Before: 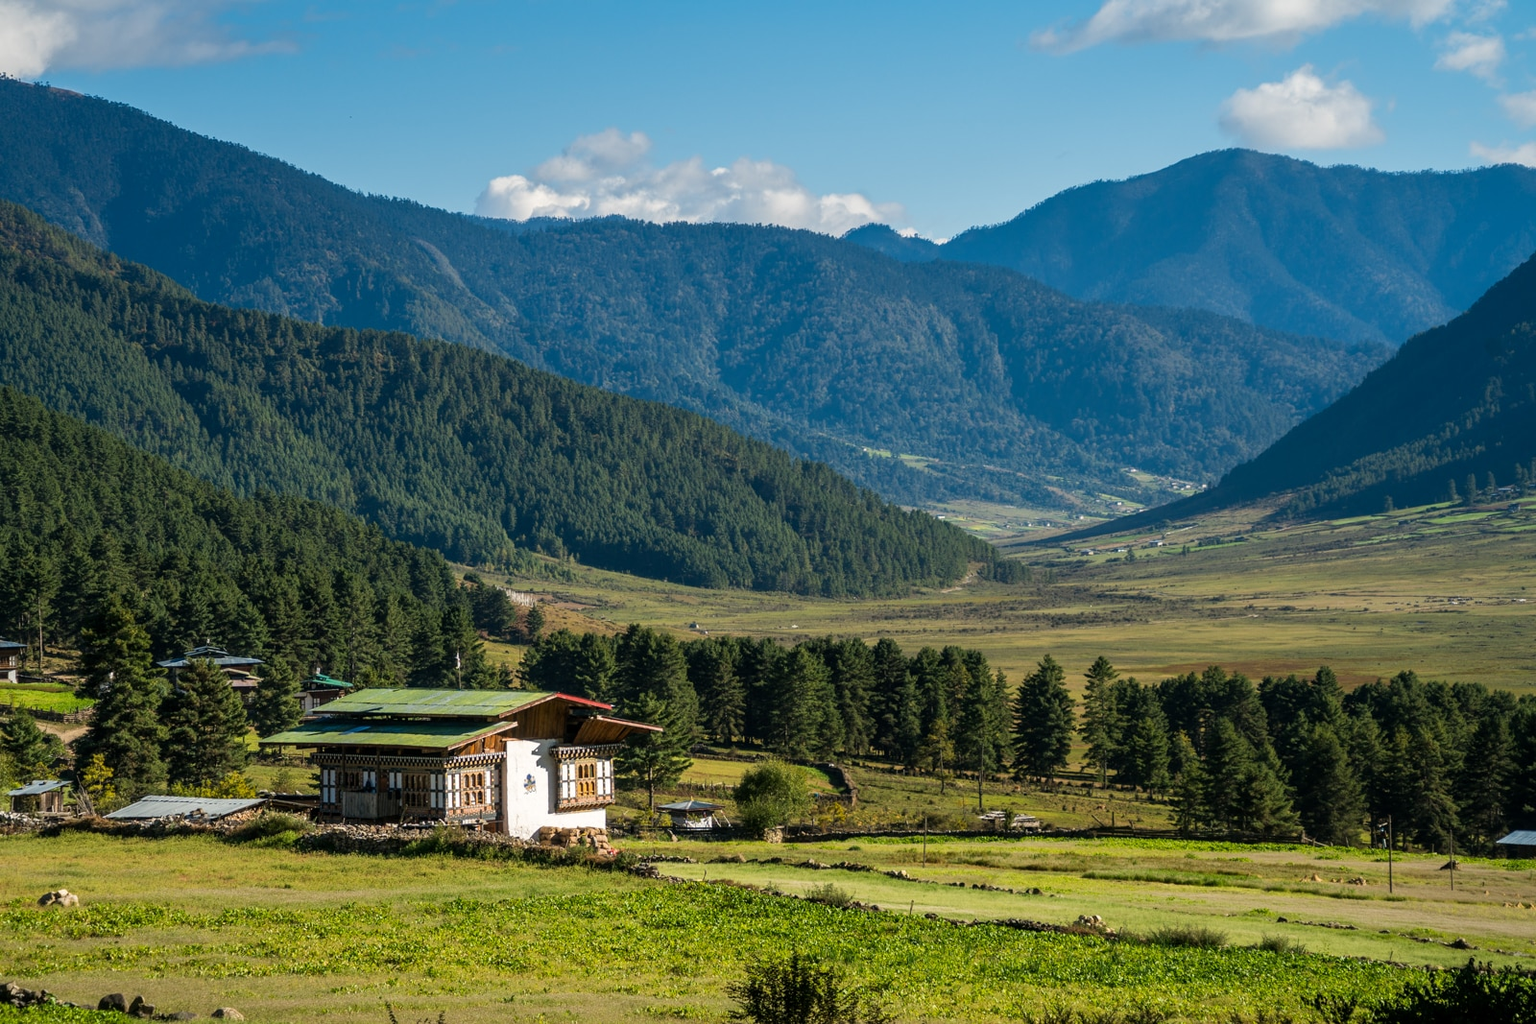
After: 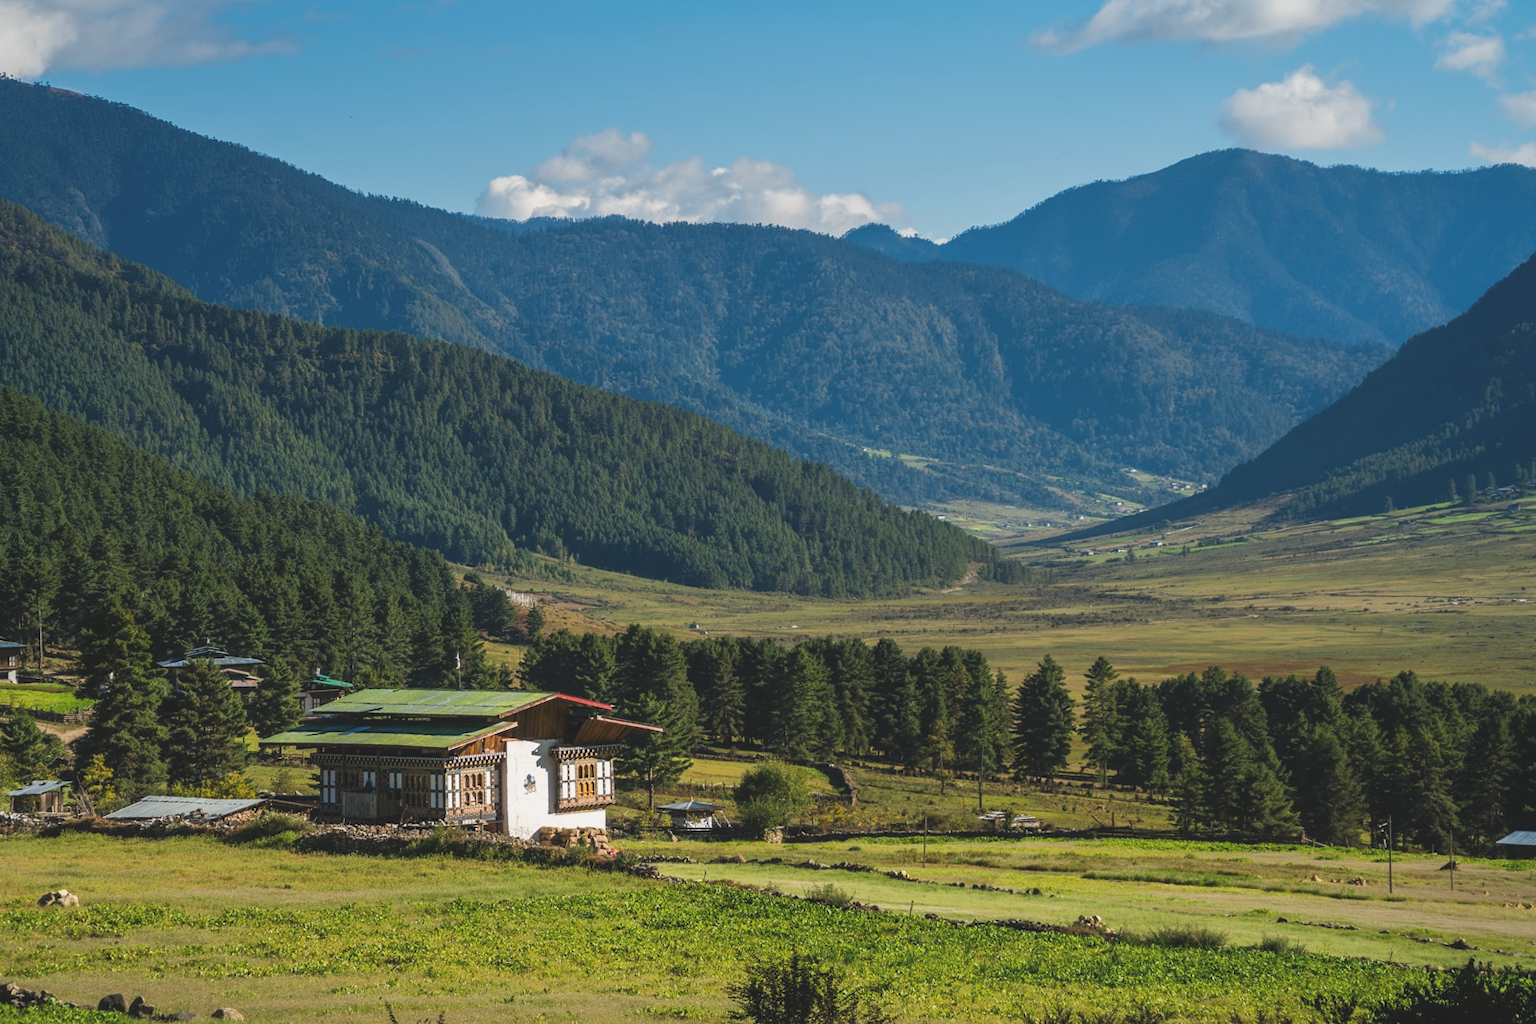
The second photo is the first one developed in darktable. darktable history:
local contrast: mode bilateral grid, contrast 100, coarseness 100, detail 94%, midtone range 0.2
exposure: black level correction -0.015, exposure -0.125 EV, compensate highlight preservation false
